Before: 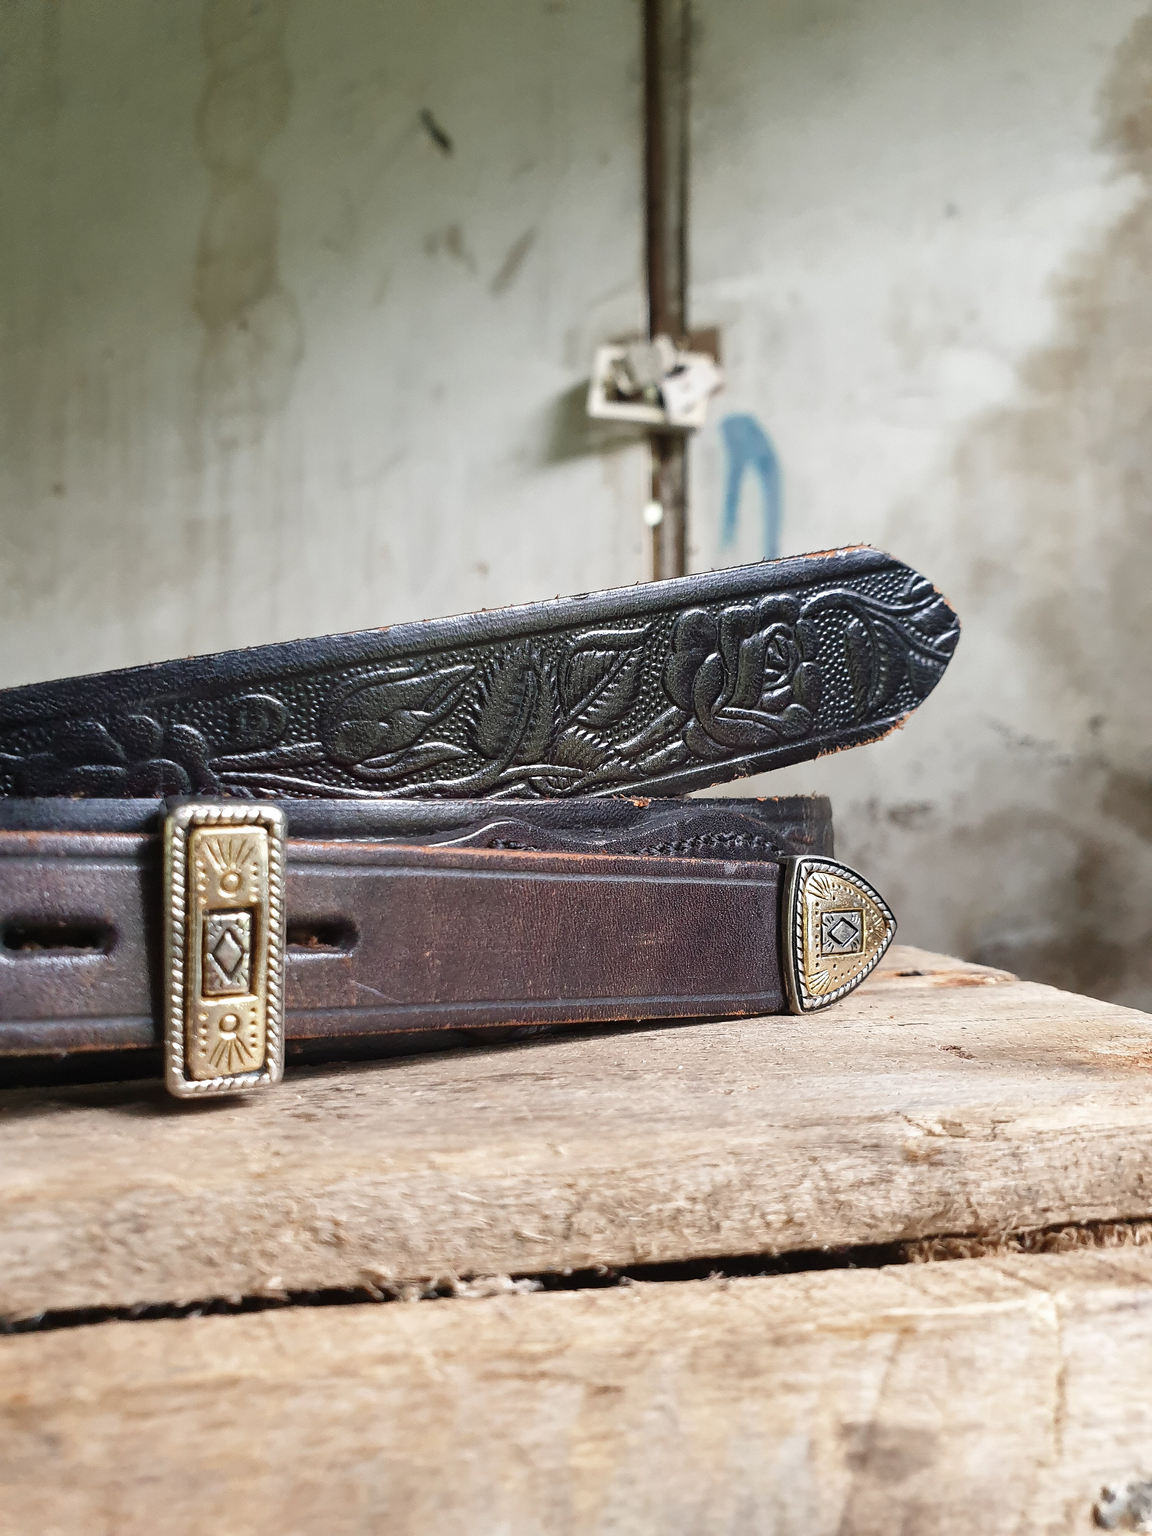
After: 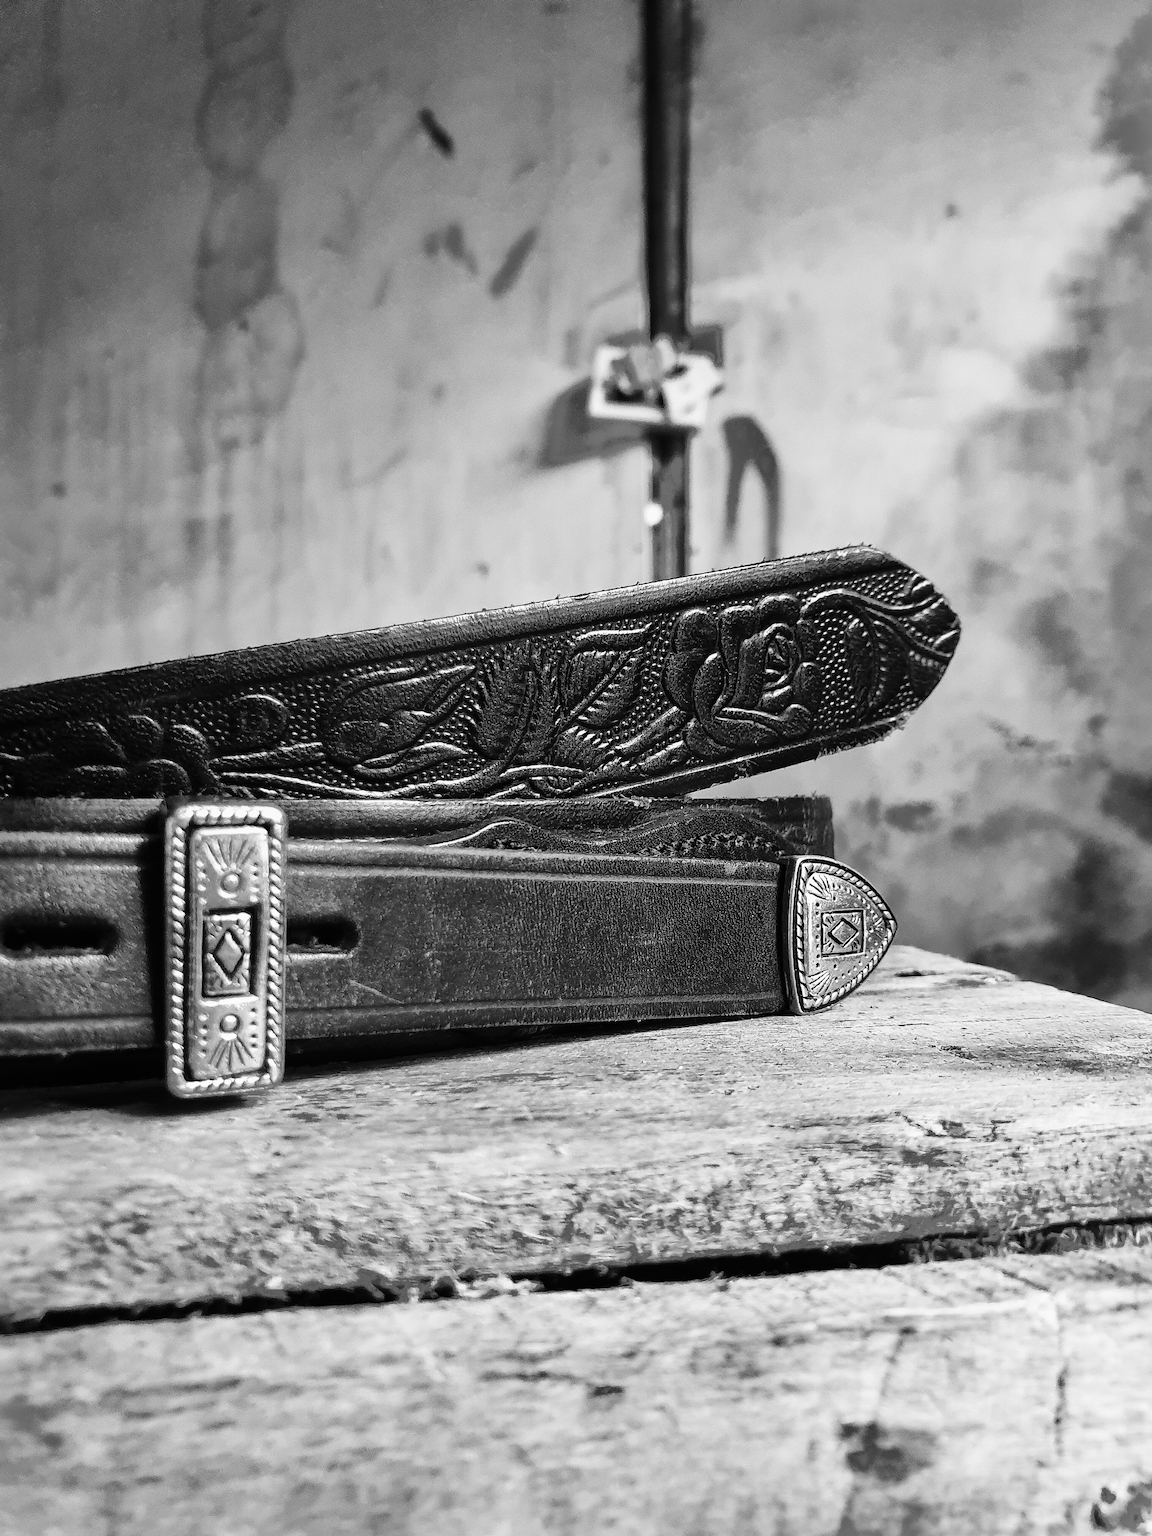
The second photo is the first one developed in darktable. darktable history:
monochrome: a 32, b 64, size 2.3
shadows and highlights: shadows 38.43, highlights -74.54
contrast brightness saturation: contrast 0.5, saturation -0.1
